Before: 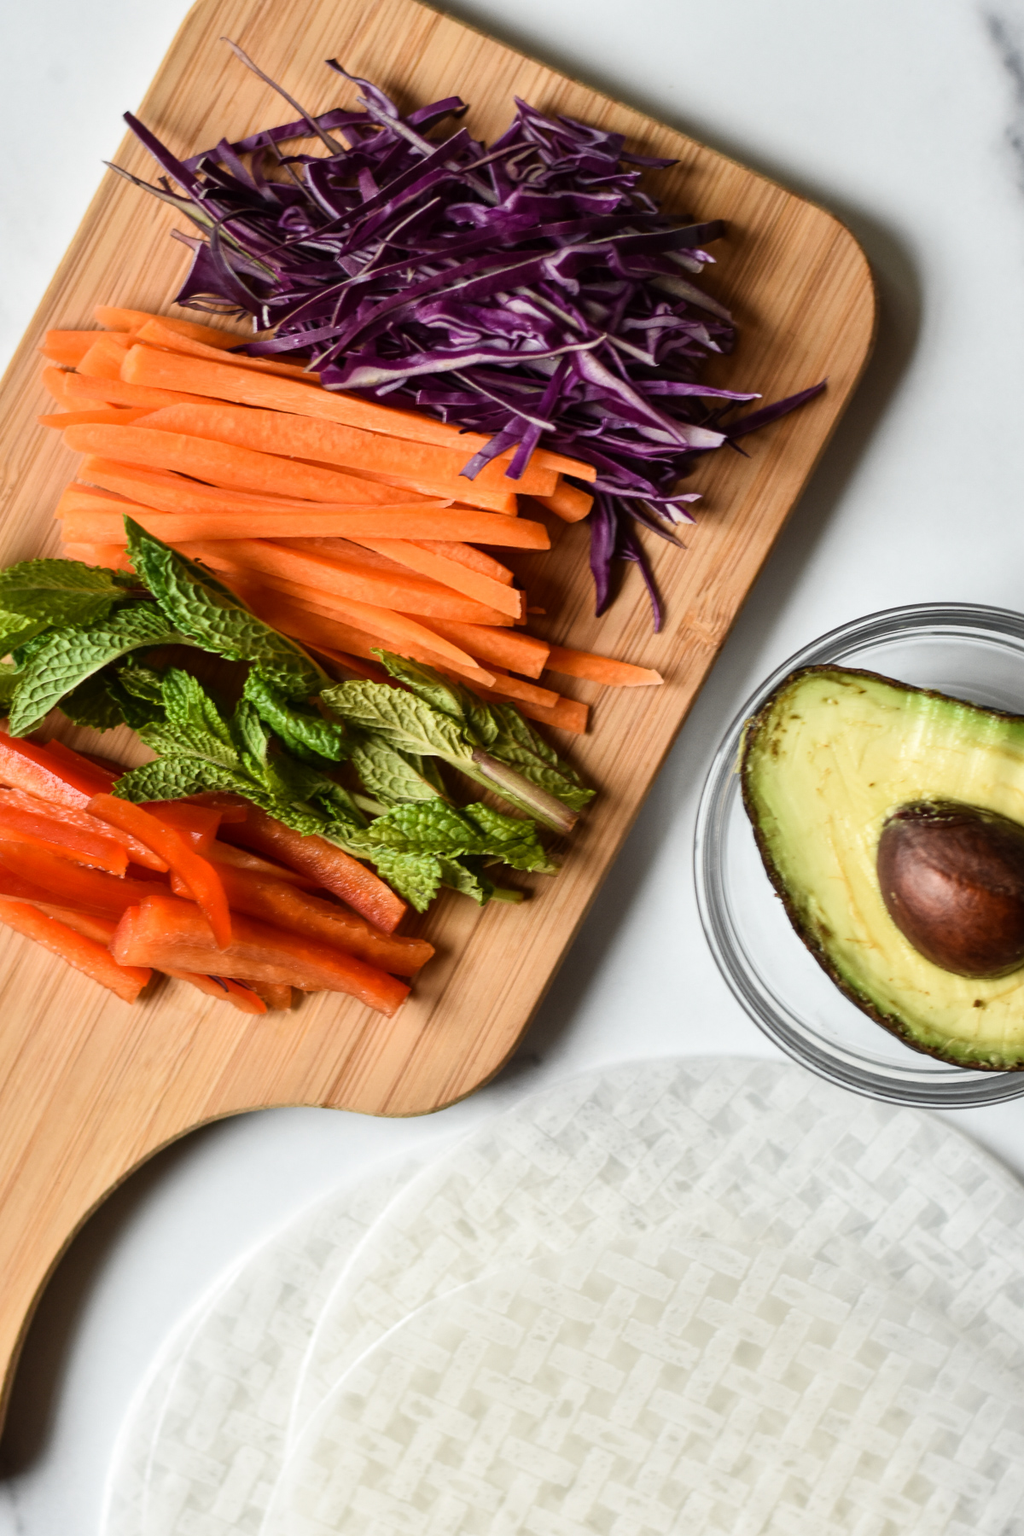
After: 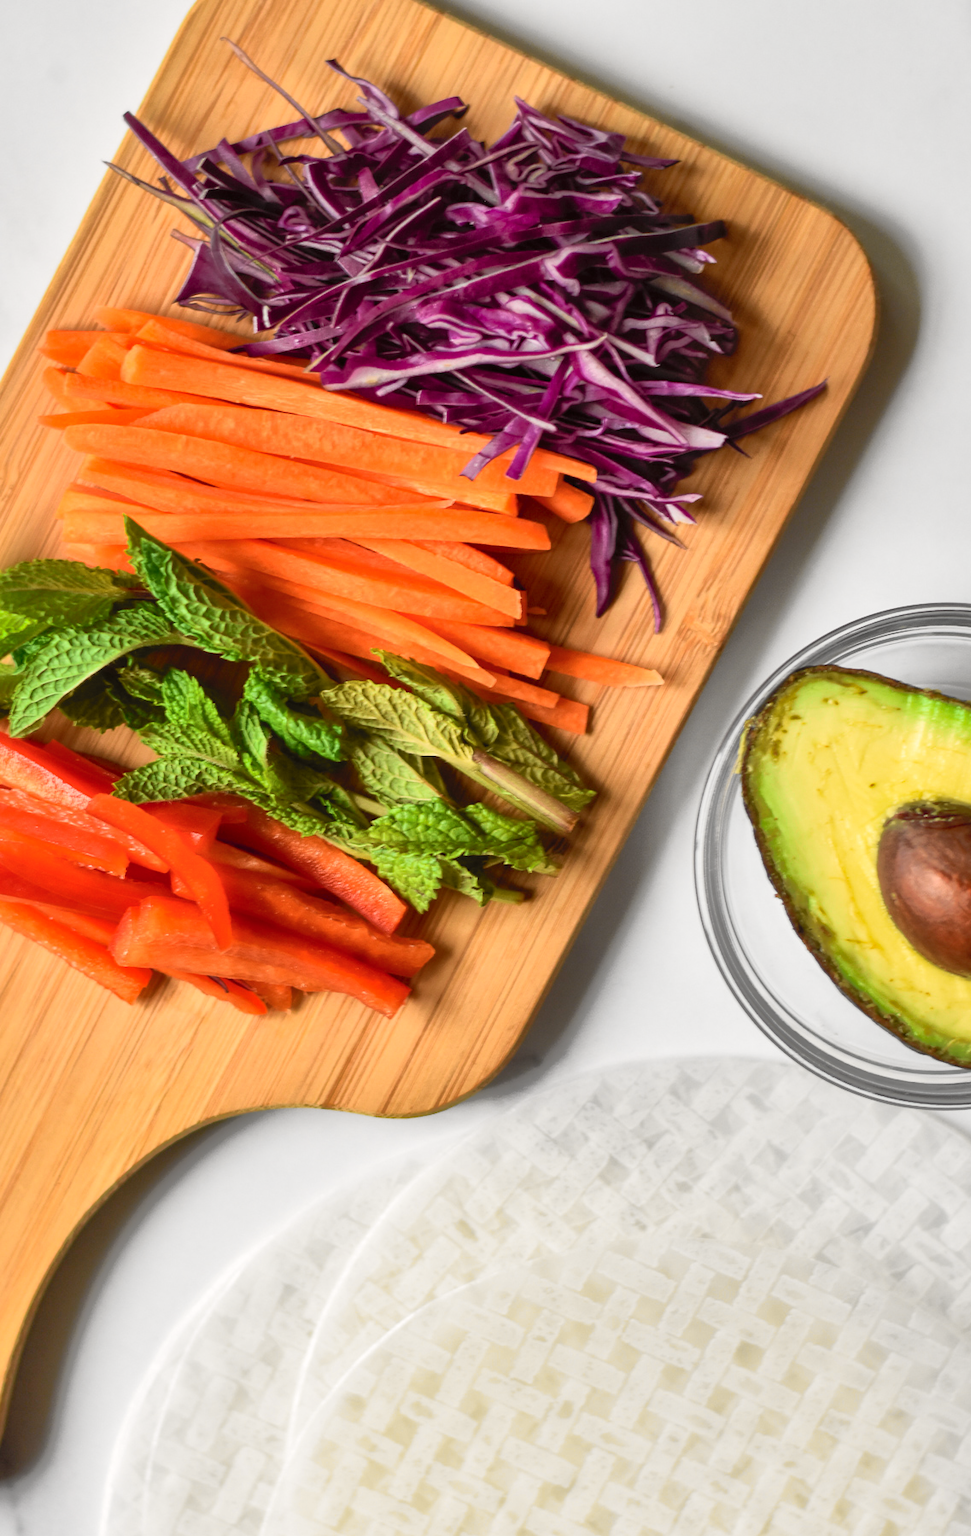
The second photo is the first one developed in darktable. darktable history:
crop and rotate: right 5.167%
shadows and highlights: shadows 60, highlights -60
tone curve: curves: ch0 [(0, 0) (0.055, 0.057) (0.258, 0.307) (0.434, 0.543) (0.517, 0.657) (0.745, 0.874) (1, 1)]; ch1 [(0, 0) (0.346, 0.307) (0.418, 0.383) (0.46, 0.439) (0.482, 0.493) (0.502, 0.503) (0.517, 0.514) (0.55, 0.561) (0.588, 0.603) (0.646, 0.688) (1, 1)]; ch2 [(0, 0) (0.346, 0.34) (0.431, 0.45) (0.485, 0.499) (0.5, 0.503) (0.527, 0.525) (0.545, 0.562) (0.679, 0.706) (1, 1)], color space Lab, independent channels, preserve colors none
local contrast: mode bilateral grid, contrast 100, coarseness 100, detail 94%, midtone range 0.2
